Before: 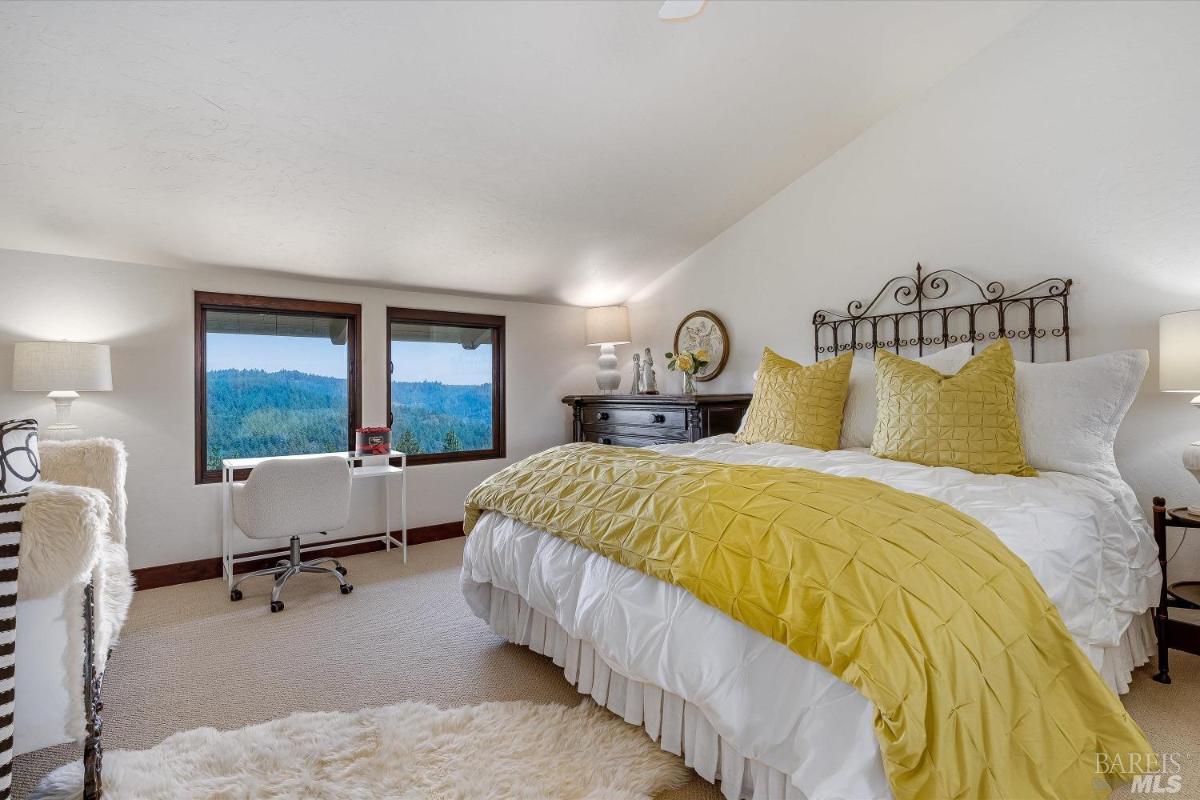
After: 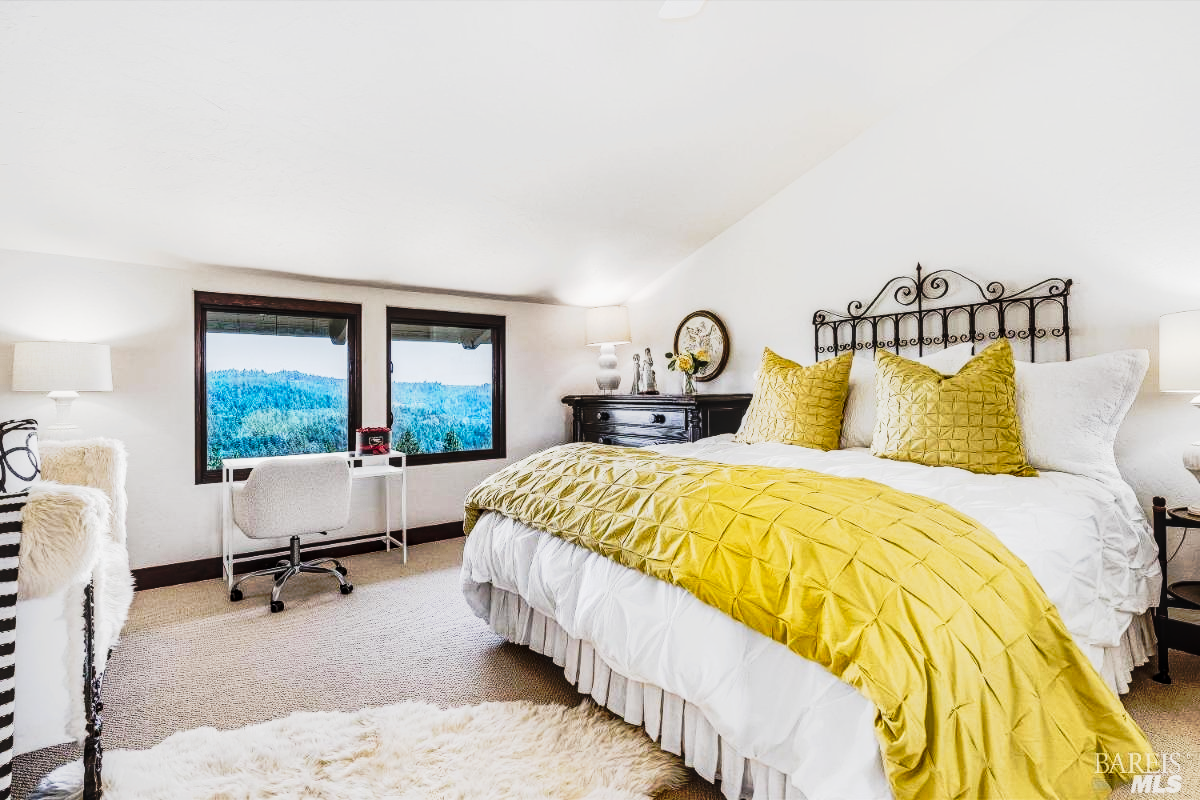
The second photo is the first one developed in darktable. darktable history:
tone curve: curves: ch0 [(0, 0.032) (0.094, 0.08) (0.265, 0.208) (0.41, 0.417) (0.498, 0.496) (0.638, 0.673) (0.819, 0.841) (0.96, 0.899)]; ch1 [(0, 0) (0.161, 0.092) (0.37, 0.302) (0.417, 0.434) (0.495, 0.504) (0.576, 0.589) (0.725, 0.765) (1, 1)]; ch2 [(0, 0) (0.352, 0.403) (0.45, 0.469) (0.521, 0.515) (0.59, 0.579) (1, 1)], preserve colors none
local contrast: detail 130%
color zones: curves: ch0 [(0, 0.5) (0.125, 0.4) (0.25, 0.5) (0.375, 0.4) (0.5, 0.4) (0.625, 0.35) (0.75, 0.35) (0.875, 0.5)]; ch1 [(0, 0.35) (0.125, 0.45) (0.25, 0.35) (0.375, 0.35) (0.5, 0.35) (0.625, 0.35) (0.75, 0.45) (0.875, 0.35)]; ch2 [(0, 0.6) (0.125, 0.5) (0.25, 0.5) (0.375, 0.6) (0.5, 0.6) (0.625, 0.5) (0.75, 0.5) (0.875, 0.5)], mix -128.8%
tone equalizer: -8 EV -1.11 EV, -7 EV -1.04 EV, -6 EV -0.89 EV, -5 EV -0.614 EV, -3 EV 0.545 EV, -2 EV 0.891 EV, -1 EV 0.994 EV, +0 EV 1.06 EV, edges refinement/feathering 500, mask exposure compensation -1.57 EV, preserve details no
